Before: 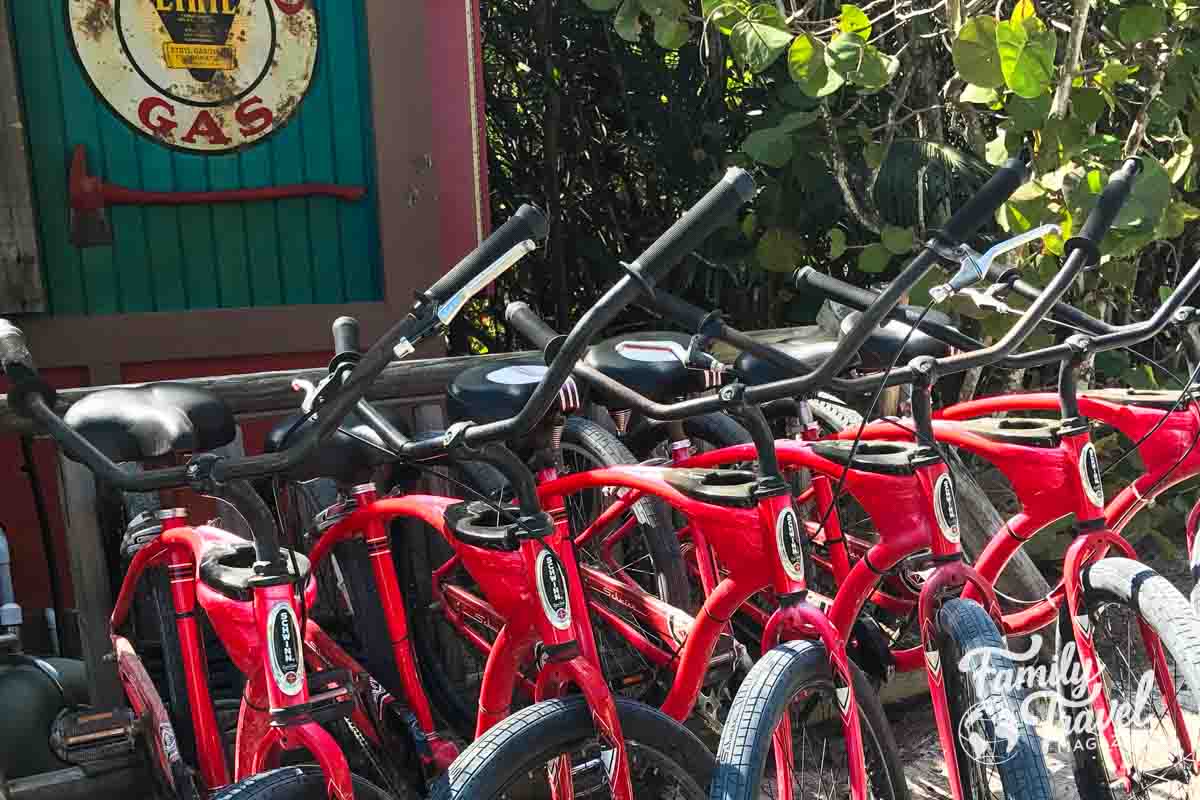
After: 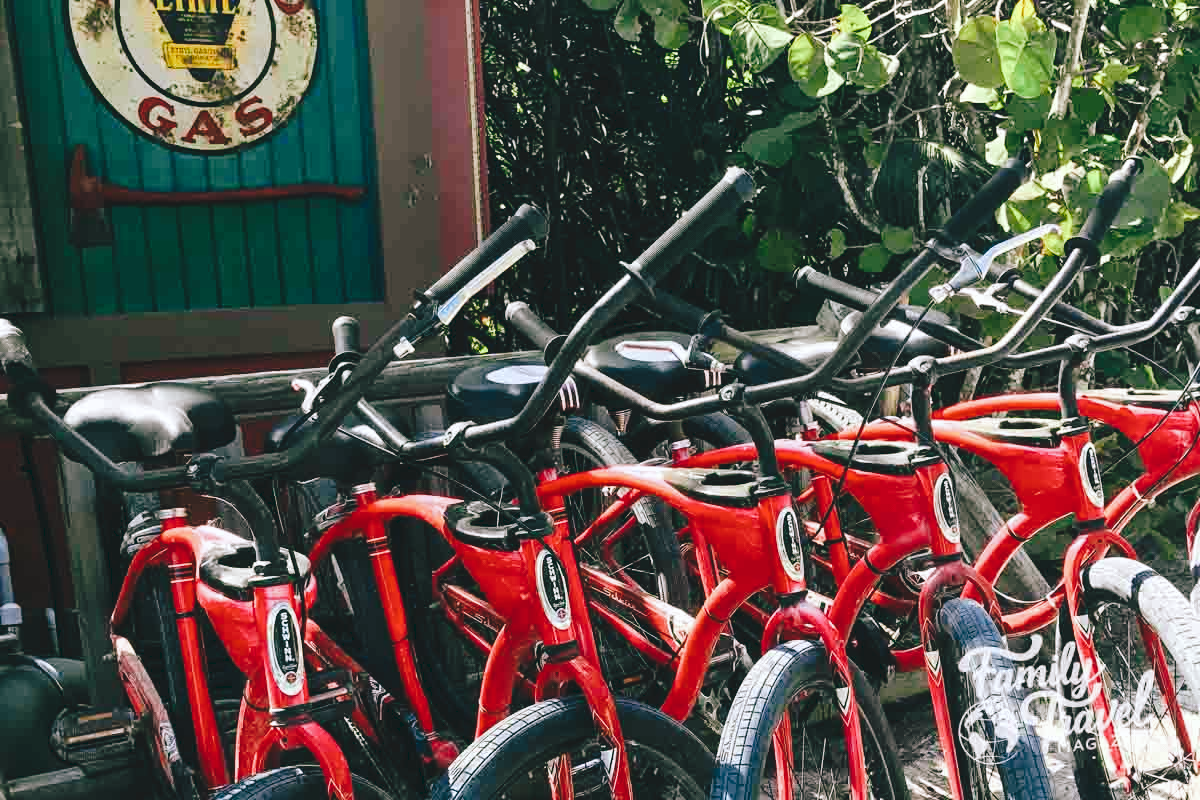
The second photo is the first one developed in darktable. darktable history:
tone curve: curves: ch0 [(0, 0) (0.003, 0.074) (0.011, 0.079) (0.025, 0.083) (0.044, 0.095) (0.069, 0.097) (0.1, 0.11) (0.136, 0.131) (0.177, 0.159) (0.224, 0.209) (0.277, 0.279) (0.335, 0.367) (0.399, 0.455) (0.468, 0.538) (0.543, 0.621) (0.623, 0.699) (0.709, 0.782) (0.801, 0.848) (0.898, 0.924) (1, 1)], preserve colors none
color look up table: target L [95.81, 91.67, 91.13, 89.36, 82.5, 72.88, 63.95, 61.7, 55.47, 60.52, 28.35, 17.07, 201.01, 94.46, 81.16, 72.27, 67.72, 60.6, 57.86, 51.93, 56.27, 49.41, 42.76, 34.87, 30.58, 16.29, 2.332, 86.86, 83.17, 72.5, 68.96, 73.57, 65.44, 68.7, 60.42, 41.47, 44.3, 35.95, 31.14, 26.68, 11.82, 8.993, 96.69, 92.56, 80.25, 57.32, 63, 32.4, 32.71], target a [-19.78, -30.52, -24.72, -35.7, -22.78, -24.28, -46.86, -36.22, -28.5, -4.148, -23.44, -25.51, 0, -4.239, -5.591, 33.54, 35.43, 35.64, 2.919, 60.81, 15.66, 63.91, 61.96, 37.42, 0.743, 21.82, -5.164, 2.876, 20.73, 37.39, 20.14, 35.64, 8.256, 52.63, 61.67, 16.35, 53.86, 46.08, 39.32, 21.67, 23.13, -14.69, -8.894, -26.96, -25.12, -10.53, -10.66, -3.661, -16.81], target b [32.41, 38.85, 12.94, 21.62, 31.25, 4.556, 38.06, 18.79, 26.23, 47.04, 16.83, 14.54, -0.001, 16.76, 66.89, 34.34, 56.66, 15.74, 20.6, 40.58, 50.36, 54.42, 24.33, 41.22, 3.575, 13.24, -2.637, -11.05, -10.24, -3.182, -35.92, -29.89, -3.2, -33.81, -7.009, -64.29, -29.23, -2.319, -59.15, -7.497, -38.5, -16.69, -6.191, -6.363, -23.05, -48.86, -16.37, -30, -3.473], num patches 49
